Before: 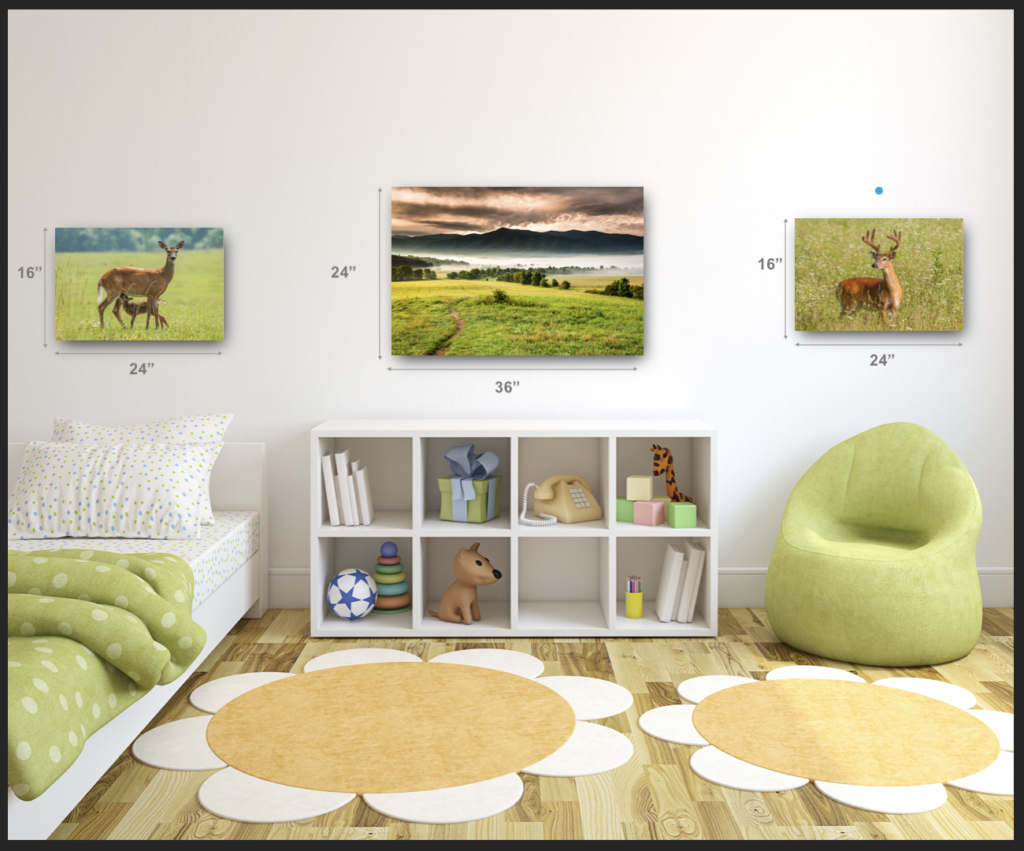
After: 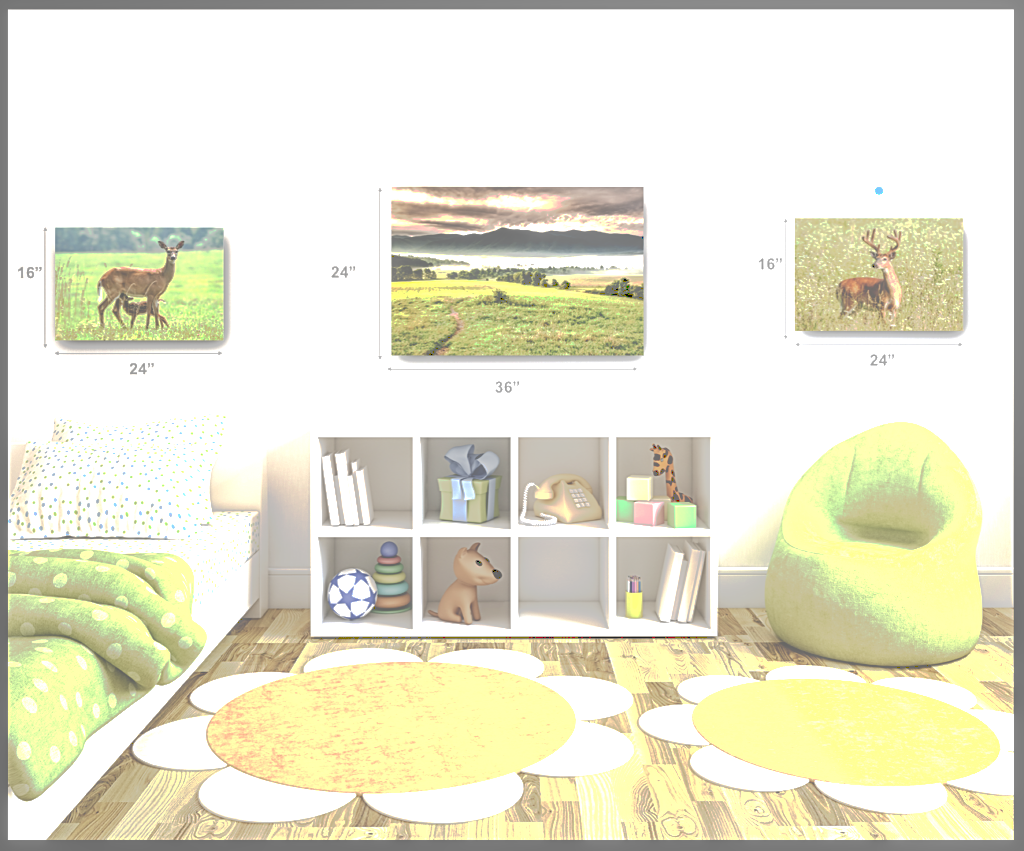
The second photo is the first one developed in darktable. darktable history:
tone curve: curves: ch0 [(0, 0) (0.003, 0.43) (0.011, 0.433) (0.025, 0.434) (0.044, 0.436) (0.069, 0.439) (0.1, 0.442) (0.136, 0.446) (0.177, 0.449) (0.224, 0.454) (0.277, 0.462) (0.335, 0.488) (0.399, 0.524) (0.468, 0.566) (0.543, 0.615) (0.623, 0.666) (0.709, 0.718) (0.801, 0.761) (0.898, 0.801) (1, 1)], preserve colors none
sharpen: on, module defaults
exposure: black level correction 0, exposure 0.889 EV, compensate exposure bias true, compensate highlight preservation false
local contrast: on, module defaults
